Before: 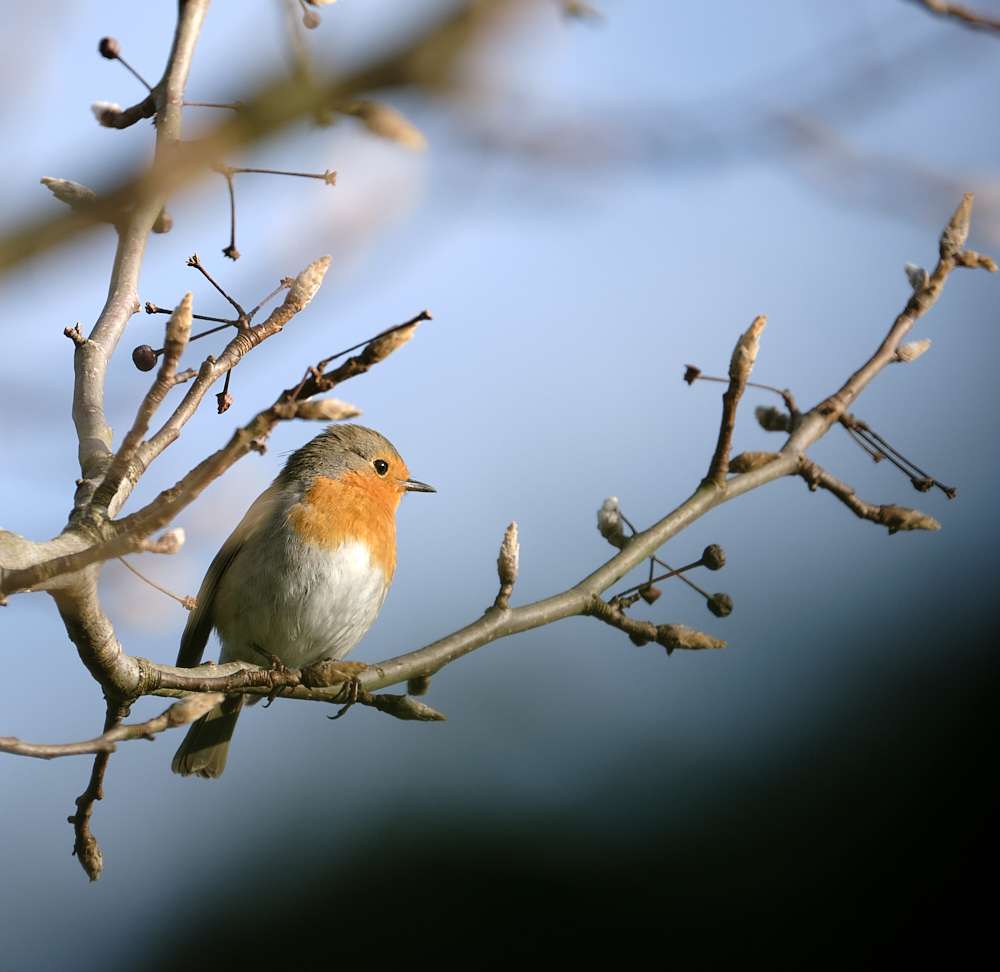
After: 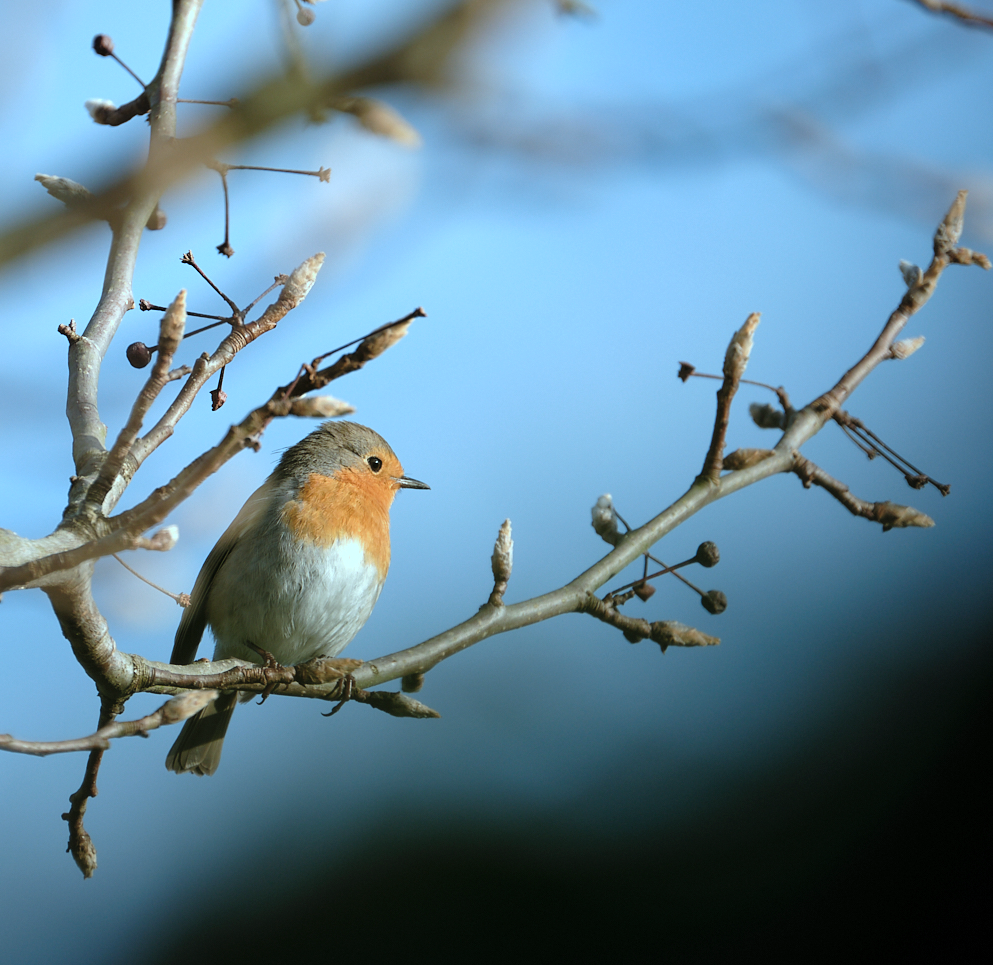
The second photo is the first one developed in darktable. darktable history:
crop and rotate: left 0.652%, top 0.381%, bottom 0.268%
color correction: highlights a* -11.86, highlights b* -15.43
shadows and highlights: shadows 25.37, highlights -24.61
